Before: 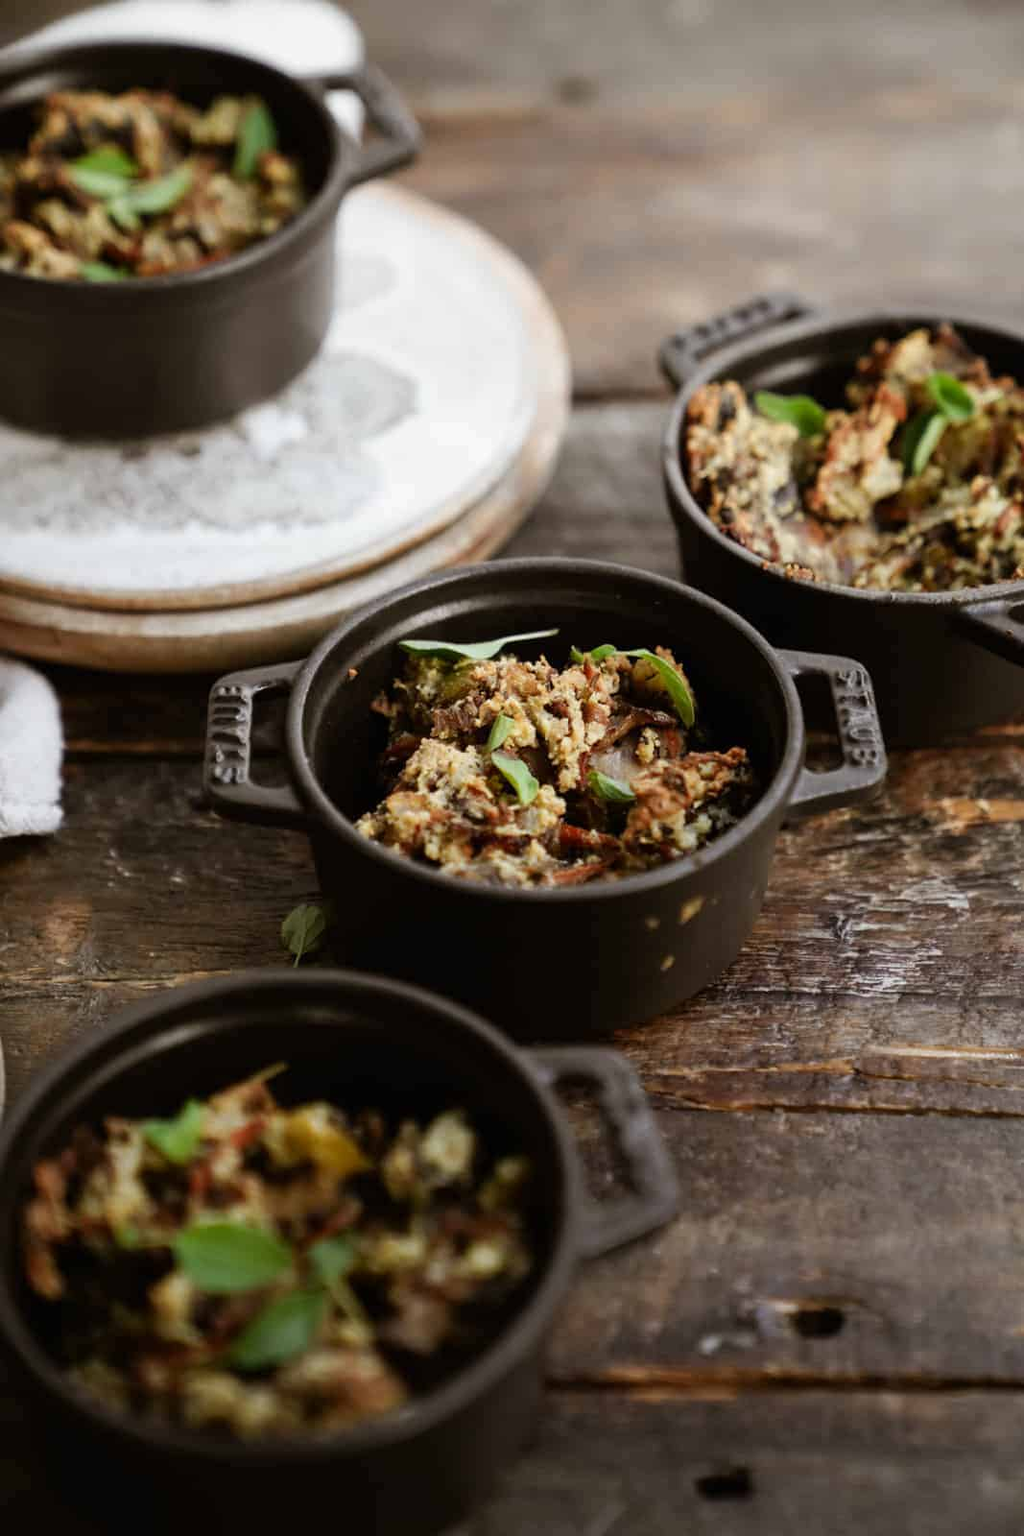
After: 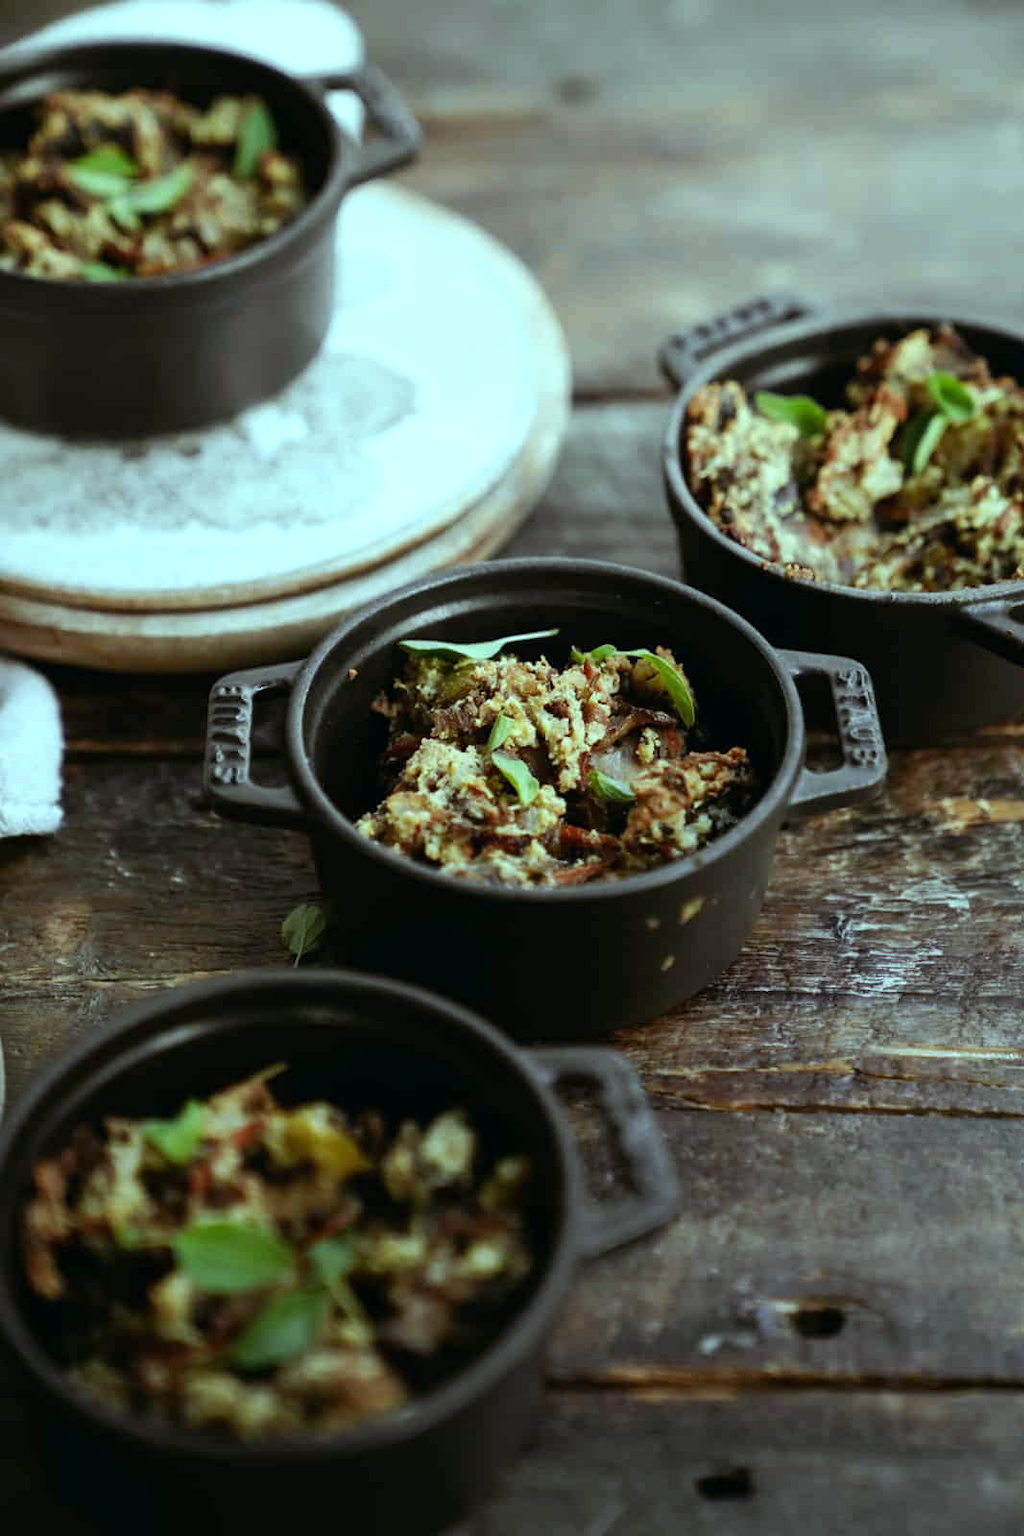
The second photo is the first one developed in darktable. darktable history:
white balance: red 0.98, blue 1.034
color balance: mode lift, gamma, gain (sRGB), lift [0.997, 0.979, 1.021, 1.011], gamma [1, 1.084, 0.916, 0.998], gain [1, 0.87, 1.13, 1.101], contrast 4.55%, contrast fulcrum 38.24%, output saturation 104.09%
